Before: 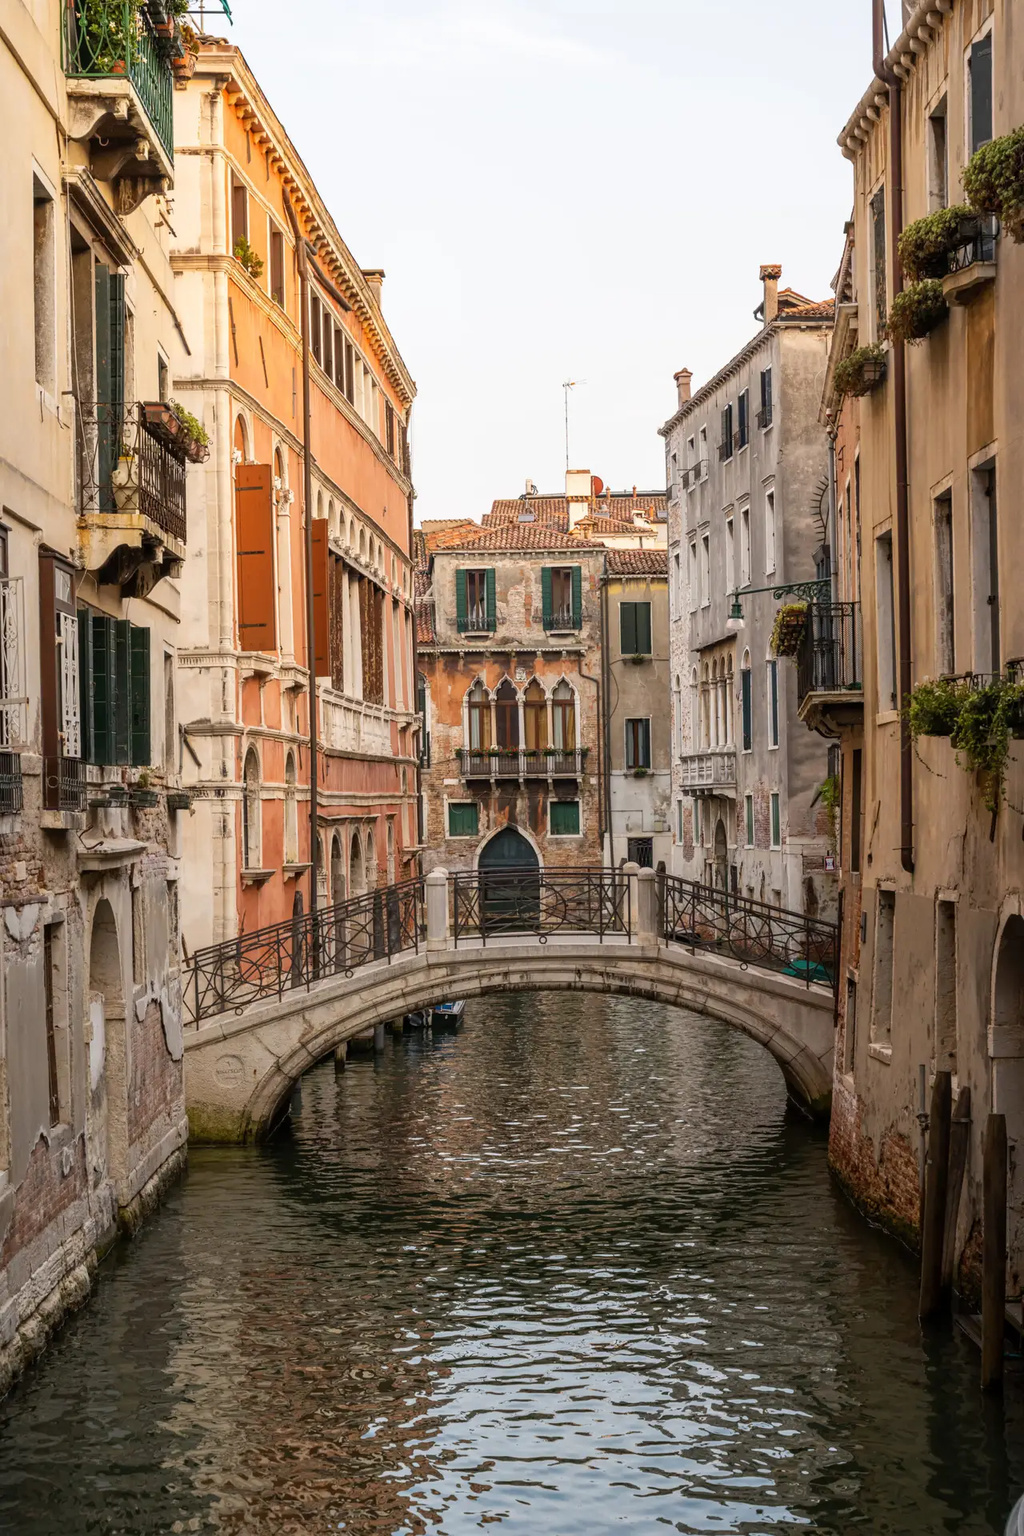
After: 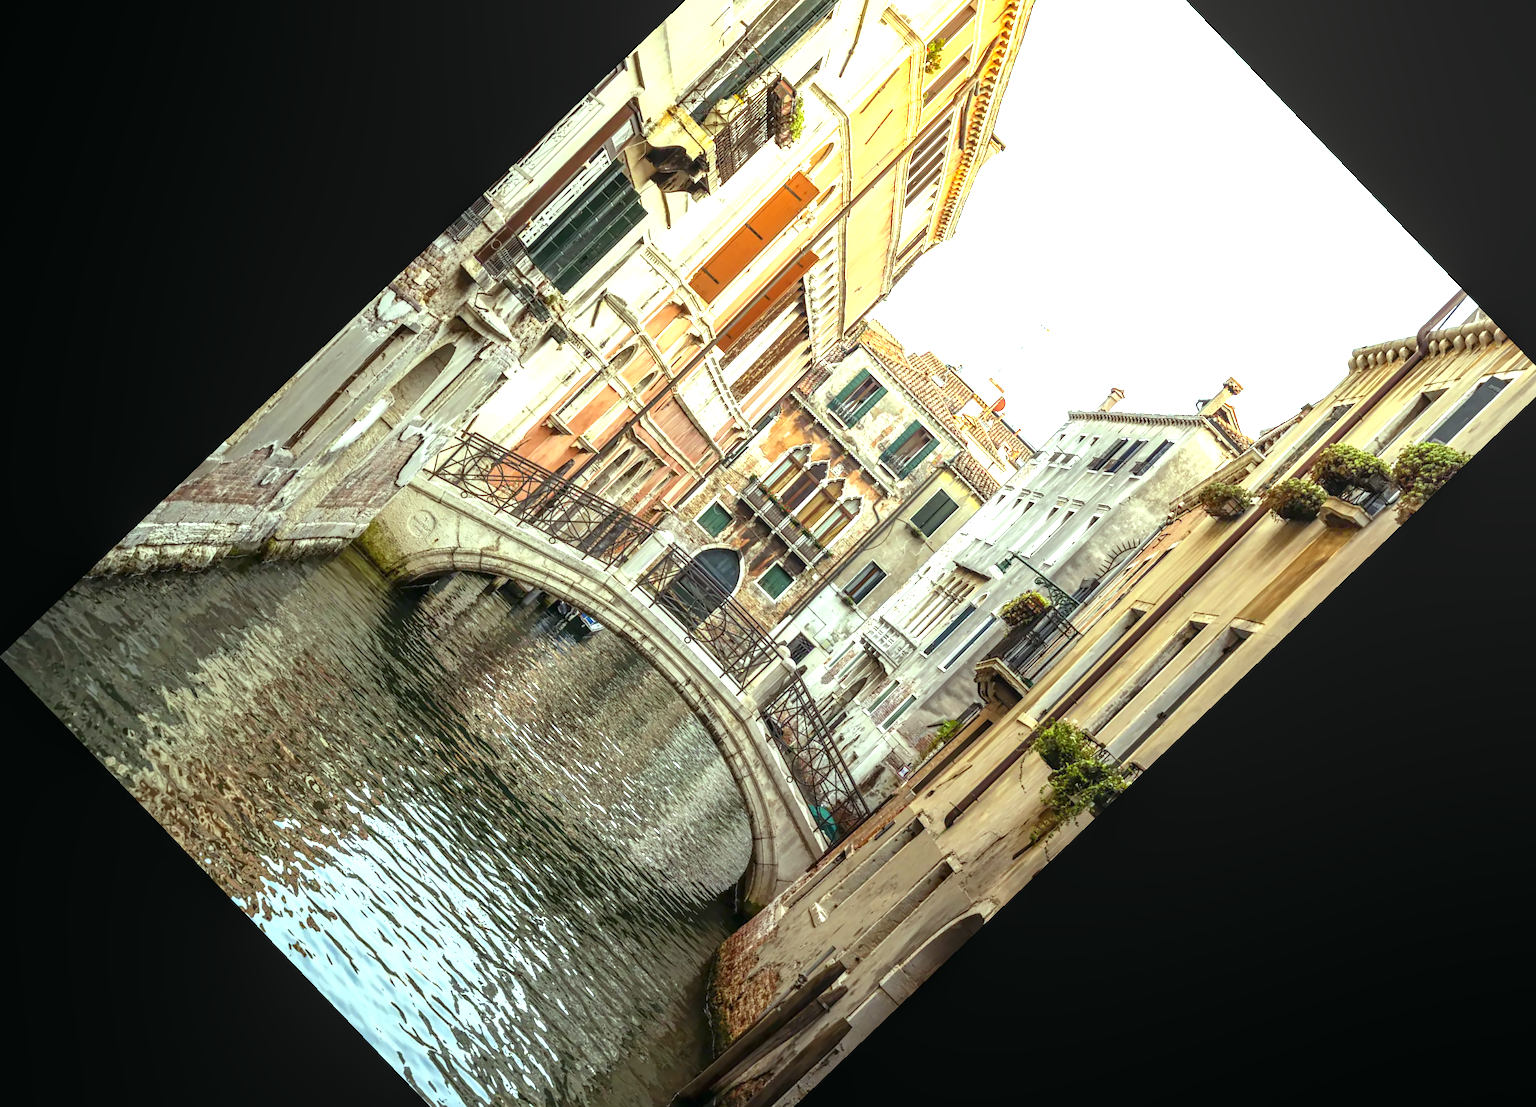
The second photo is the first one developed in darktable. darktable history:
local contrast: detail 117%
color balance: mode lift, gamma, gain (sRGB), lift [0.997, 0.979, 1.021, 1.011], gamma [1, 1.084, 0.916, 0.998], gain [1, 0.87, 1.13, 1.101], contrast 4.55%, contrast fulcrum 38.24%, output saturation 104.09%
crop and rotate: angle -46.26°, top 16.234%, right 0.912%, bottom 11.704%
white balance: emerald 1
exposure: black level correction 0, exposure 1.2 EV, compensate exposure bias true, compensate highlight preservation false
color correction: highlights a* 5.81, highlights b* 4.84
